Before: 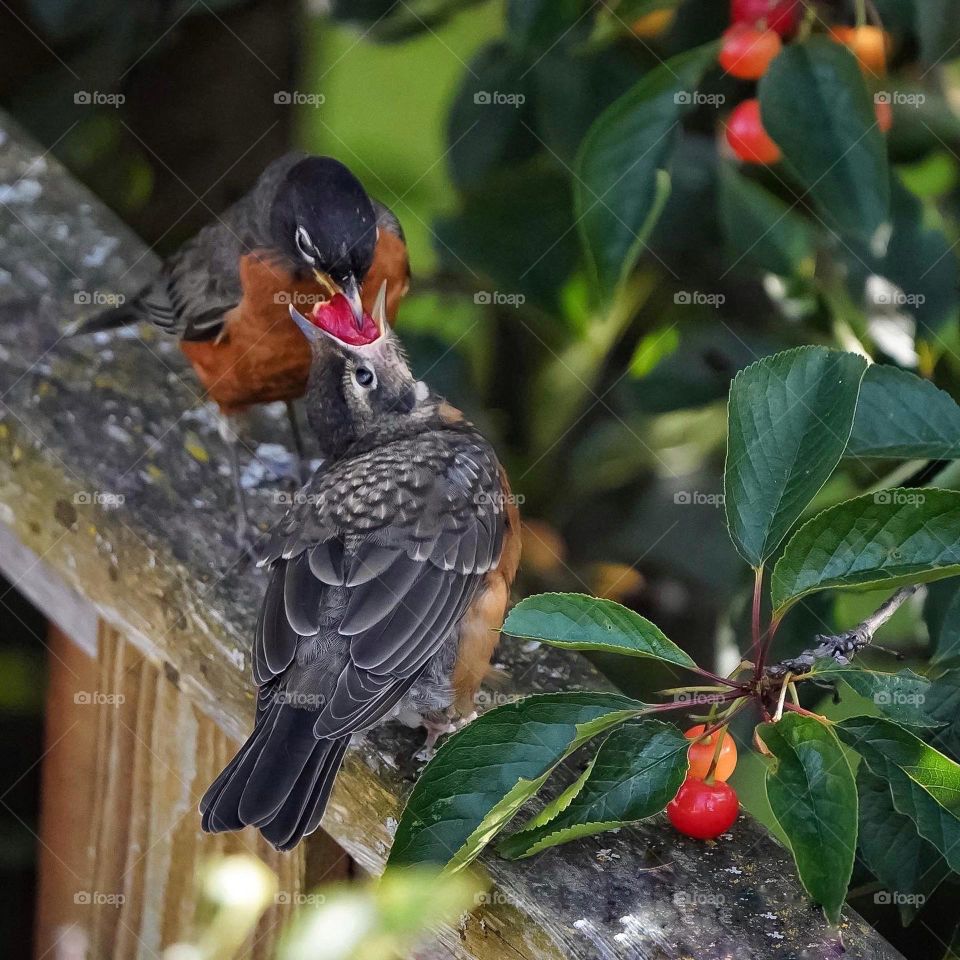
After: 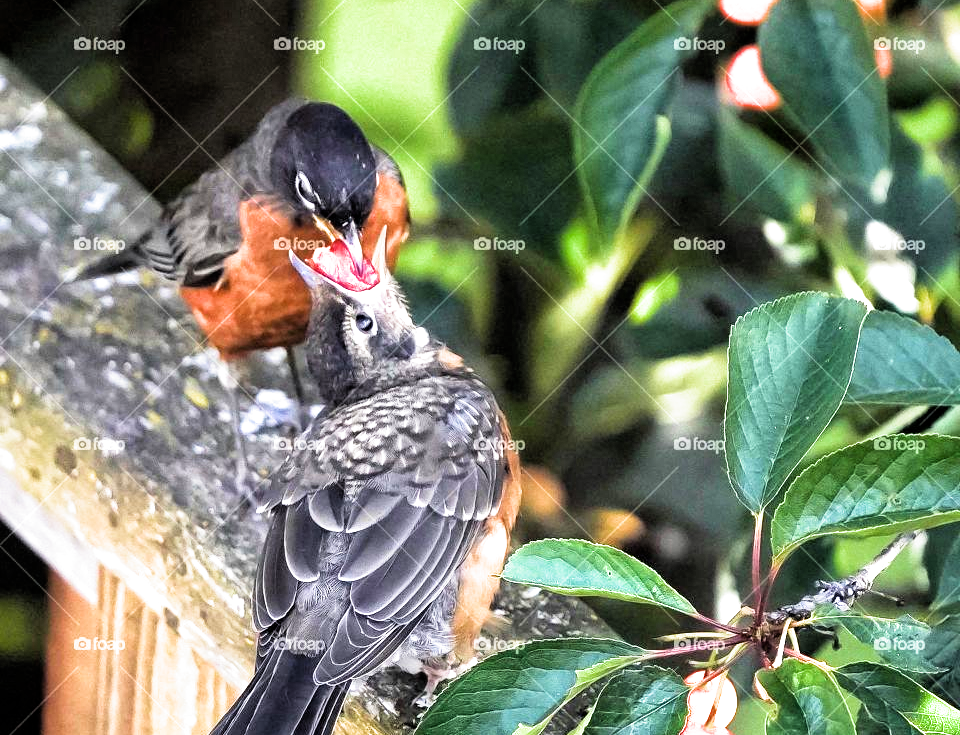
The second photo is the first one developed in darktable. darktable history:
crop: top 5.682%, bottom 17.75%
filmic rgb: middle gray luminance 8.77%, black relative exposure -6.26 EV, white relative exposure 2.71 EV, threshold 2.95 EV, target black luminance 0%, hardness 4.73, latitude 74%, contrast 1.334, shadows ↔ highlights balance 9.63%, color science v5 (2021), contrast in shadows safe, contrast in highlights safe, enable highlight reconstruction true
contrast equalizer: octaves 7, y [[0.5, 0.5, 0.472, 0.5, 0.5, 0.5], [0.5 ×6], [0.5 ×6], [0 ×6], [0 ×6]]
exposure: black level correction 0, exposure 1.708 EV, compensate highlight preservation false
